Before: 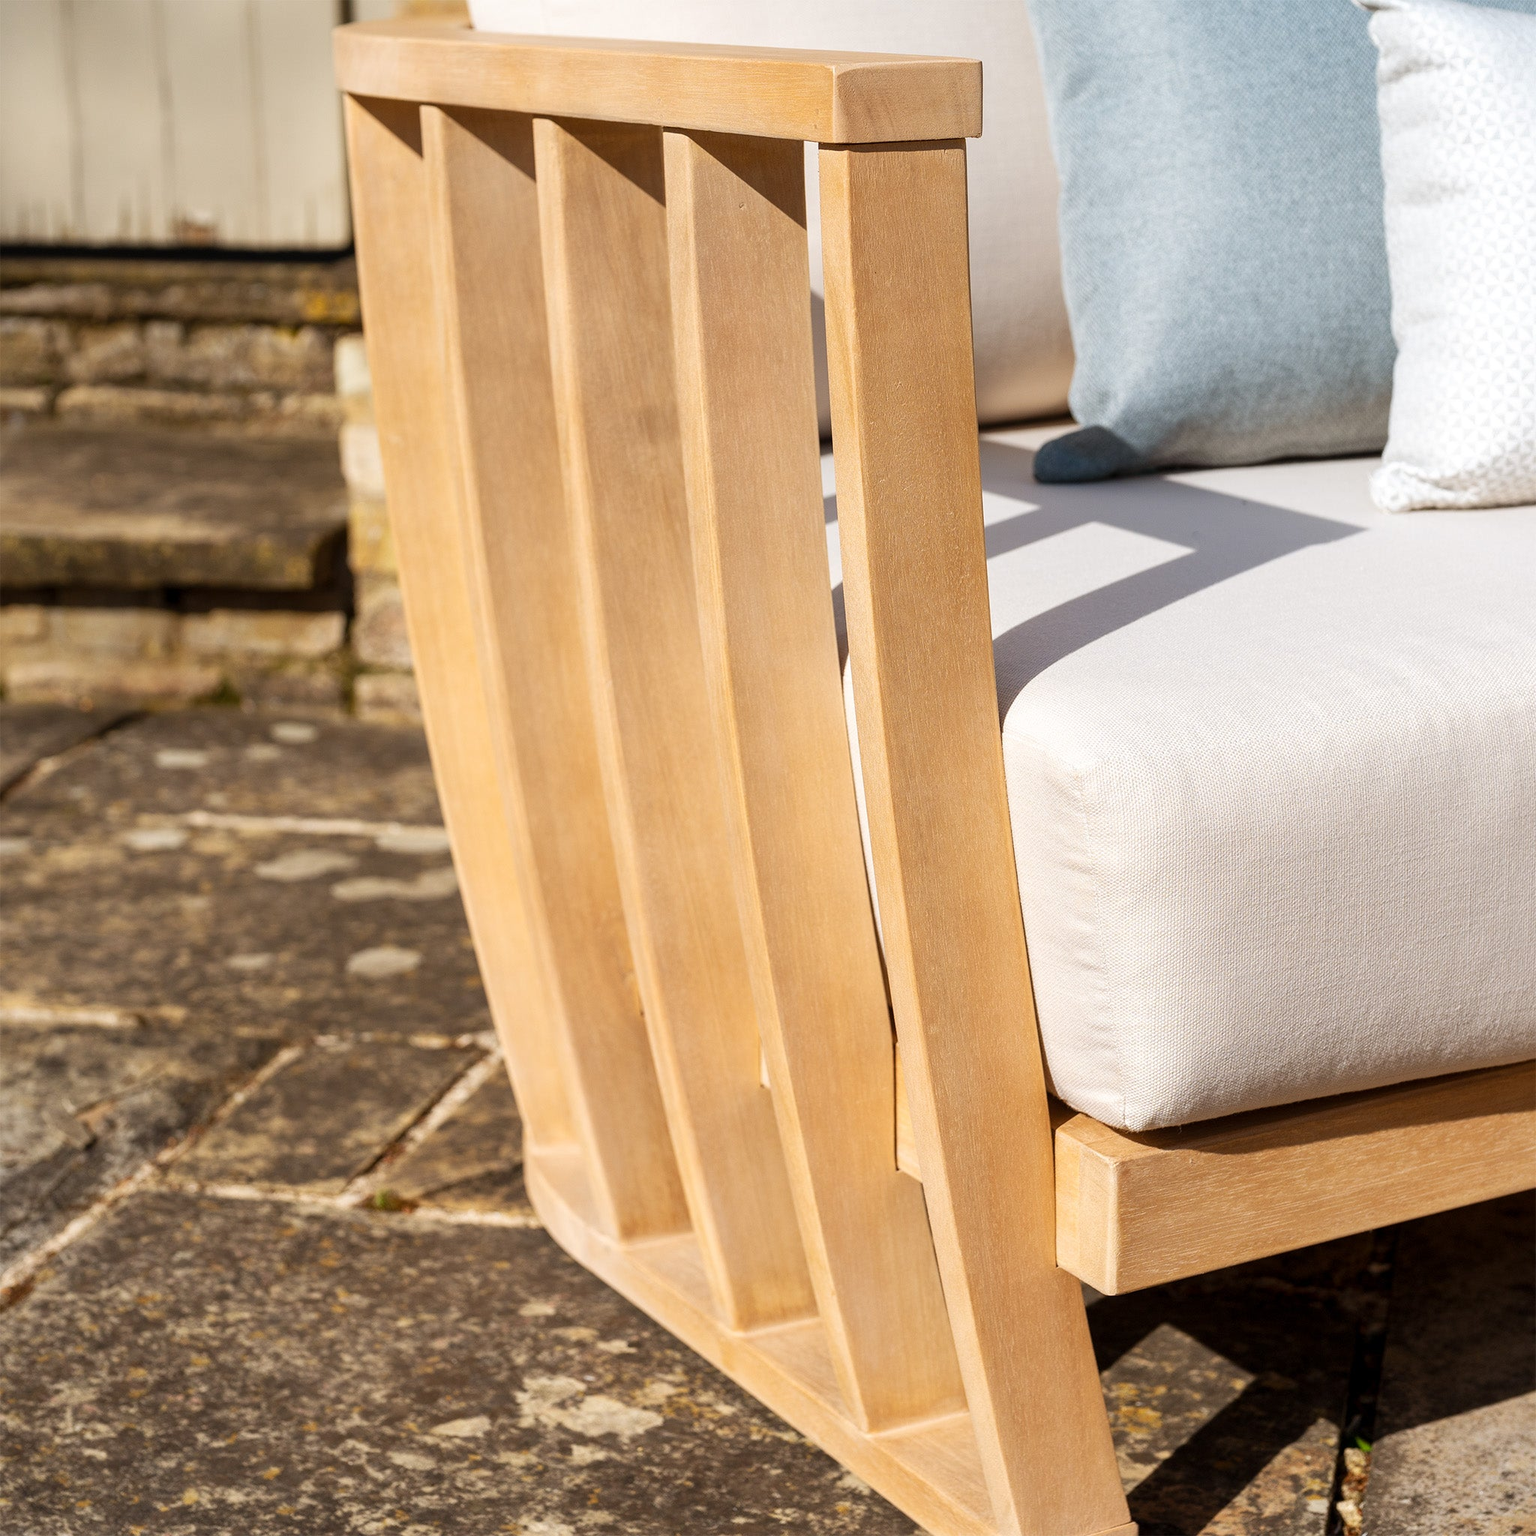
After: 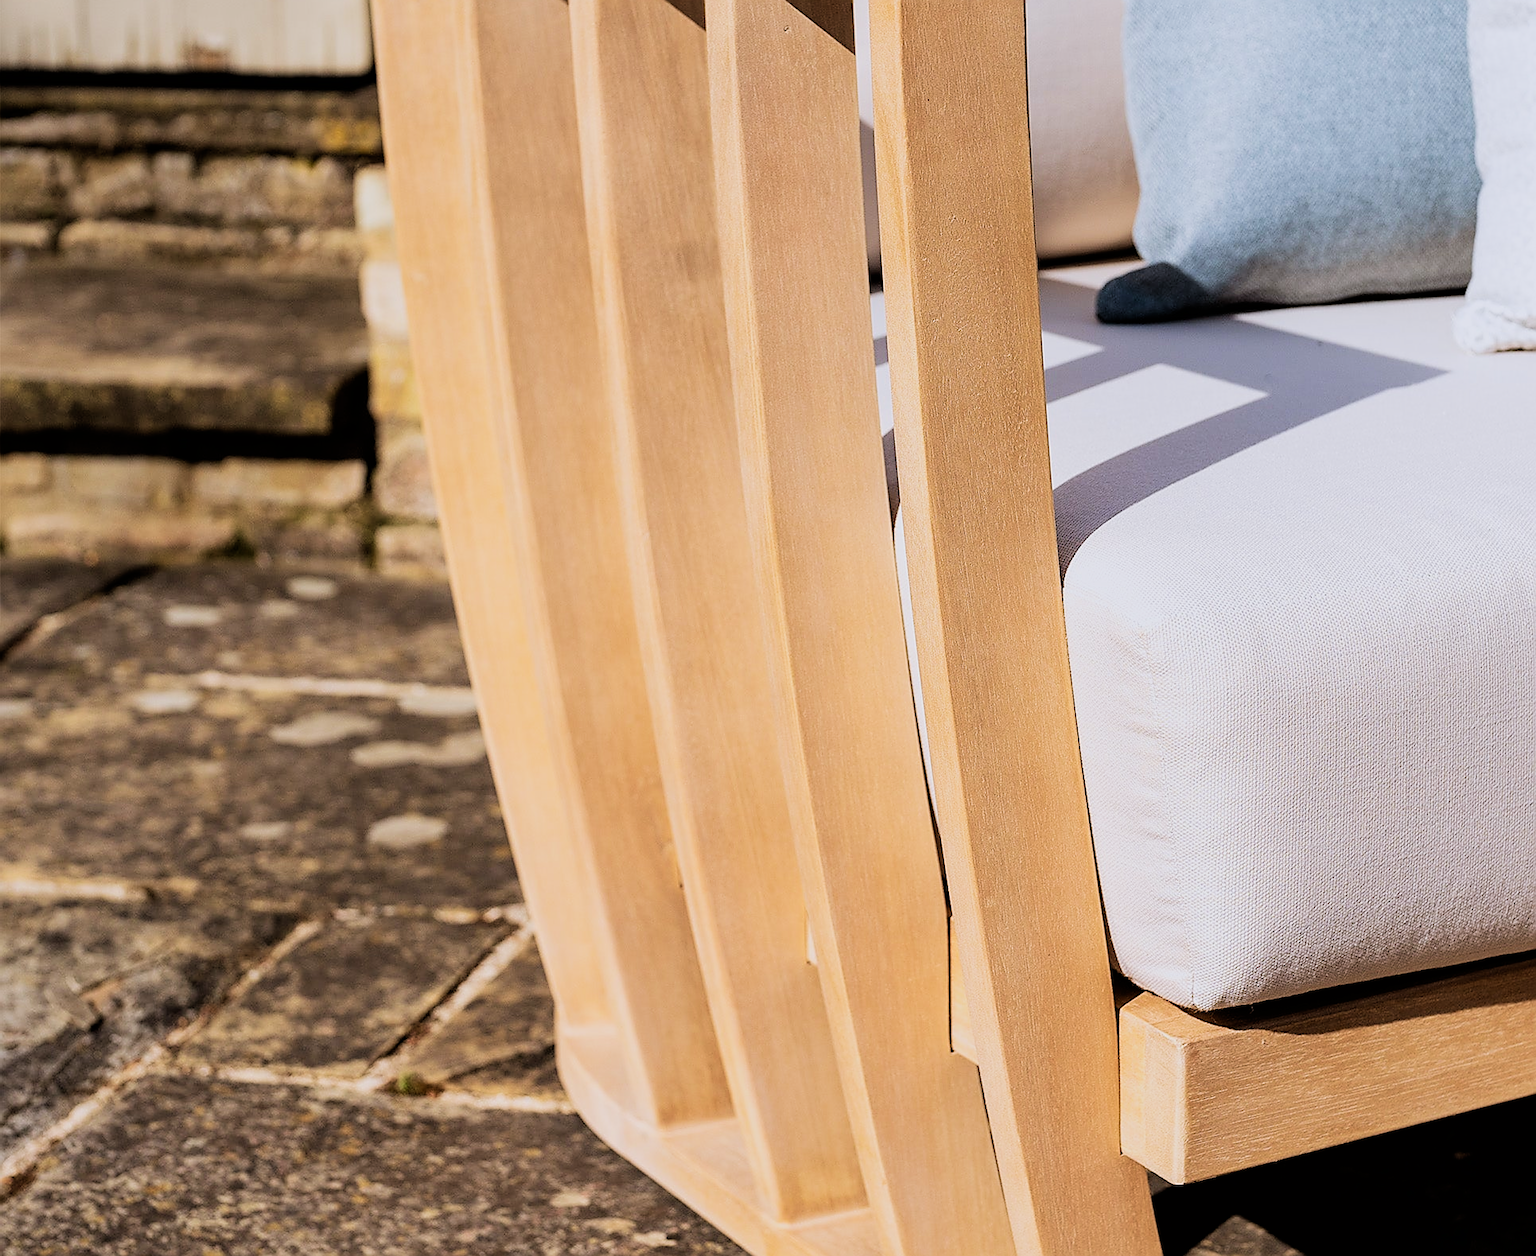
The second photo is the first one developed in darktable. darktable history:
crop and rotate: angle 0.03°, top 11.643%, right 5.651%, bottom 11.189%
filmic rgb: black relative exposure -5 EV, hardness 2.88, contrast 1.3, highlights saturation mix -30%
sharpen: radius 1.4, amount 1.25, threshold 0.7
velvia: on, module defaults
color calibration: illuminant as shot in camera, x 0.358, y 0.373, temperature 4628.91 K
